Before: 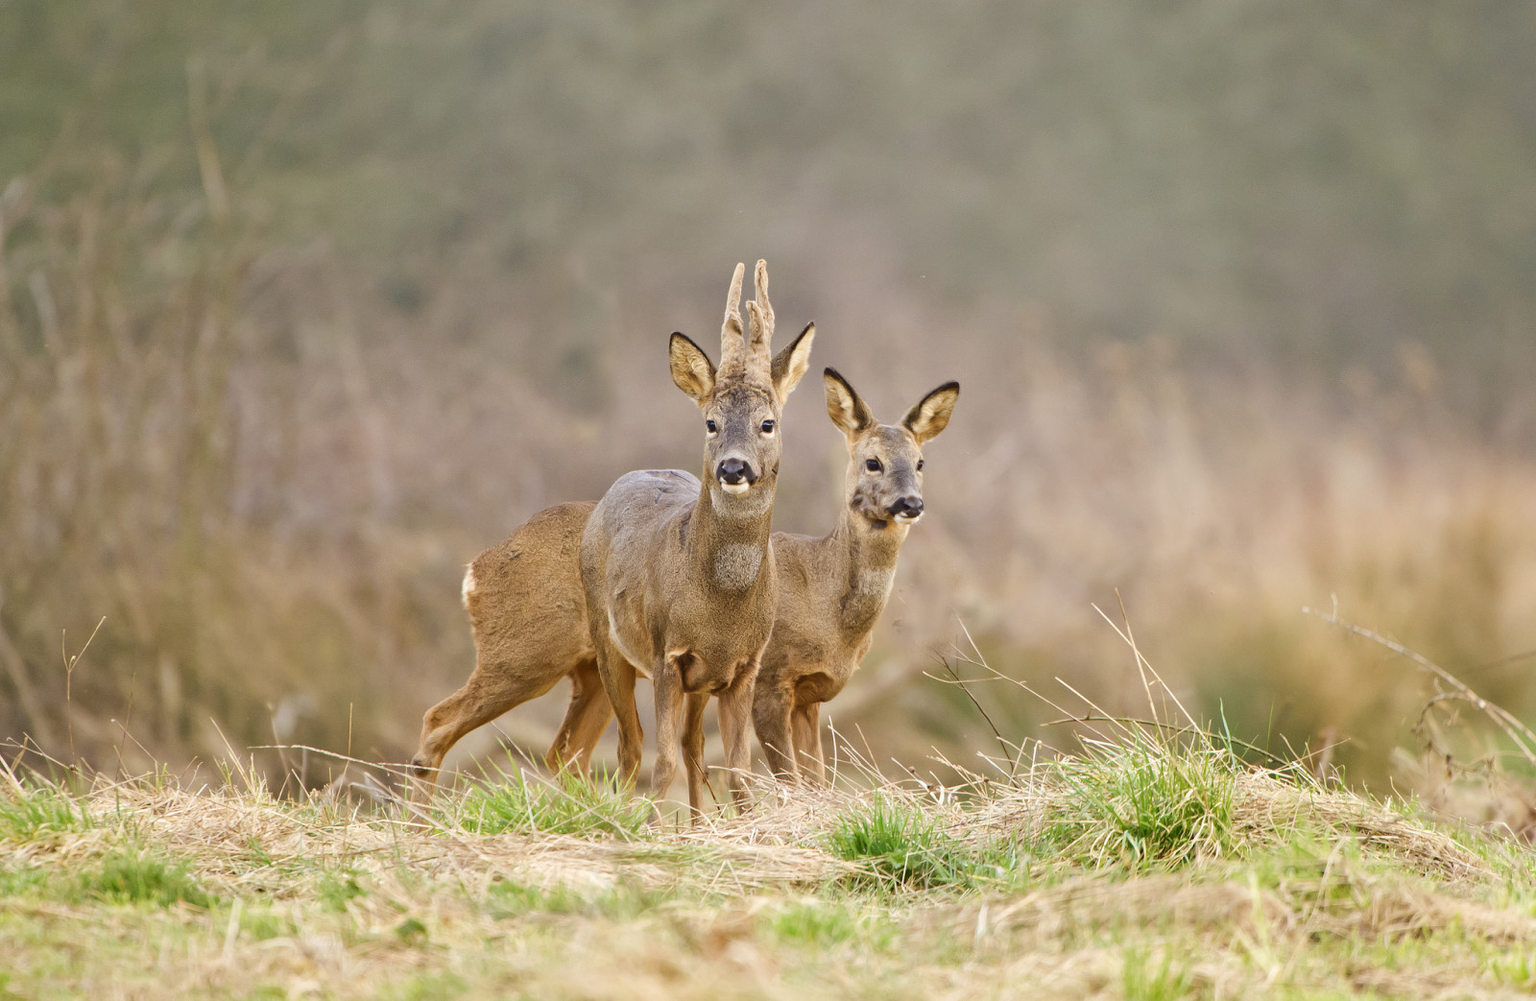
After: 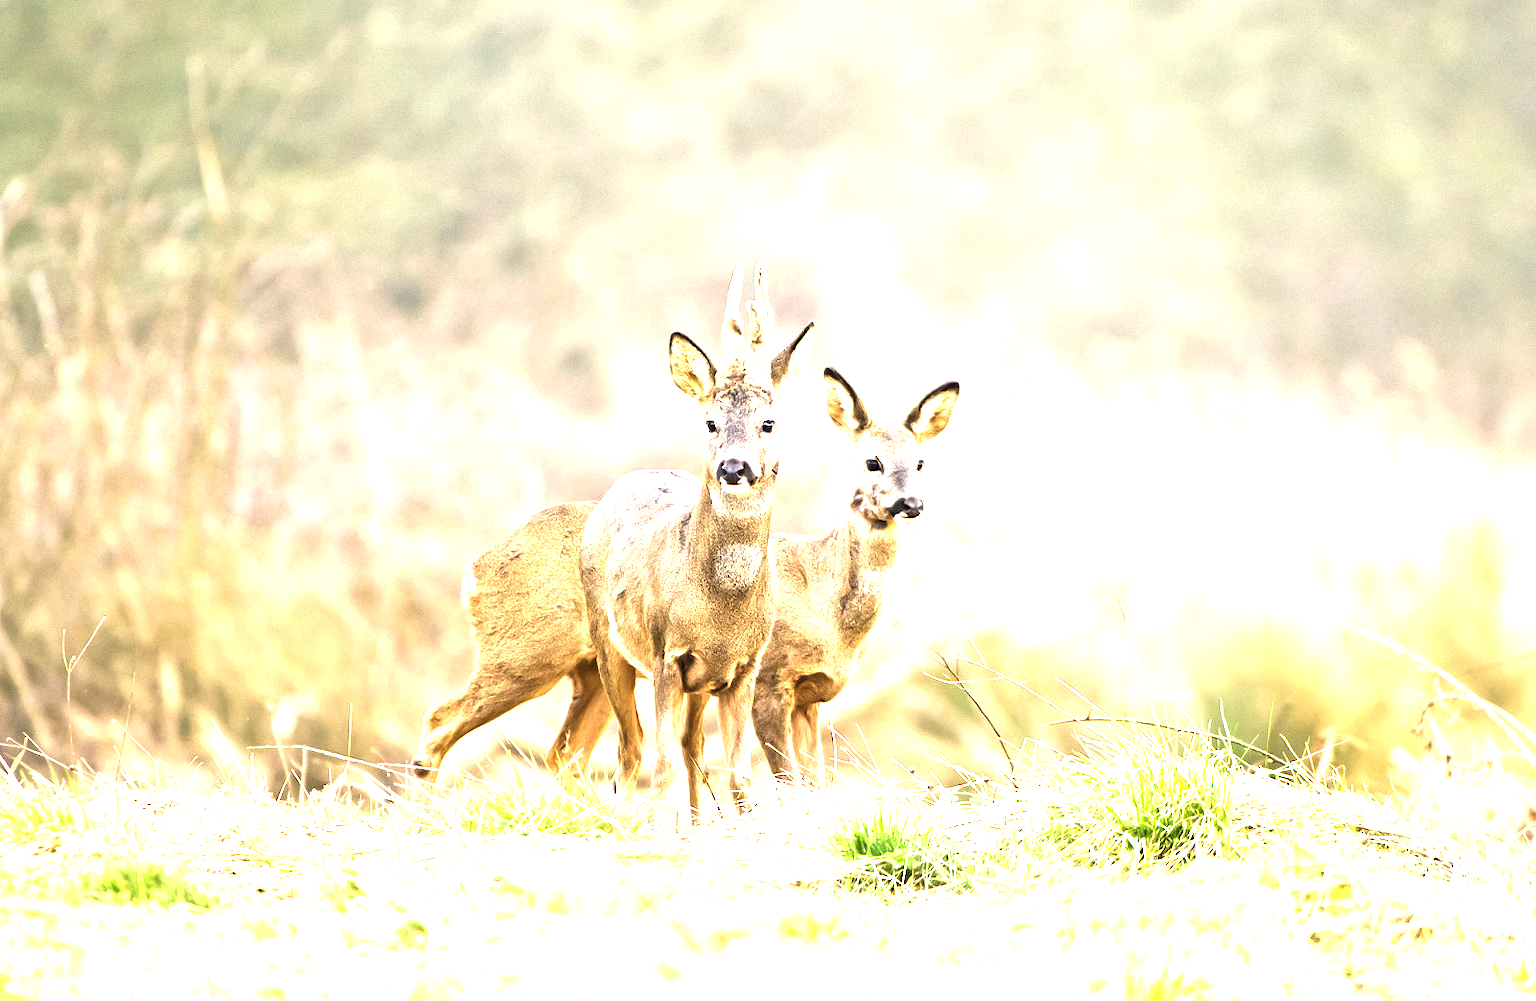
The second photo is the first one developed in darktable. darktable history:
levels: levels [0.129, 0.519, 0.867]
exposure: black level correction 0, exposure 1.45 EV, compensate exposure bias true, compensate highlight preservation false
